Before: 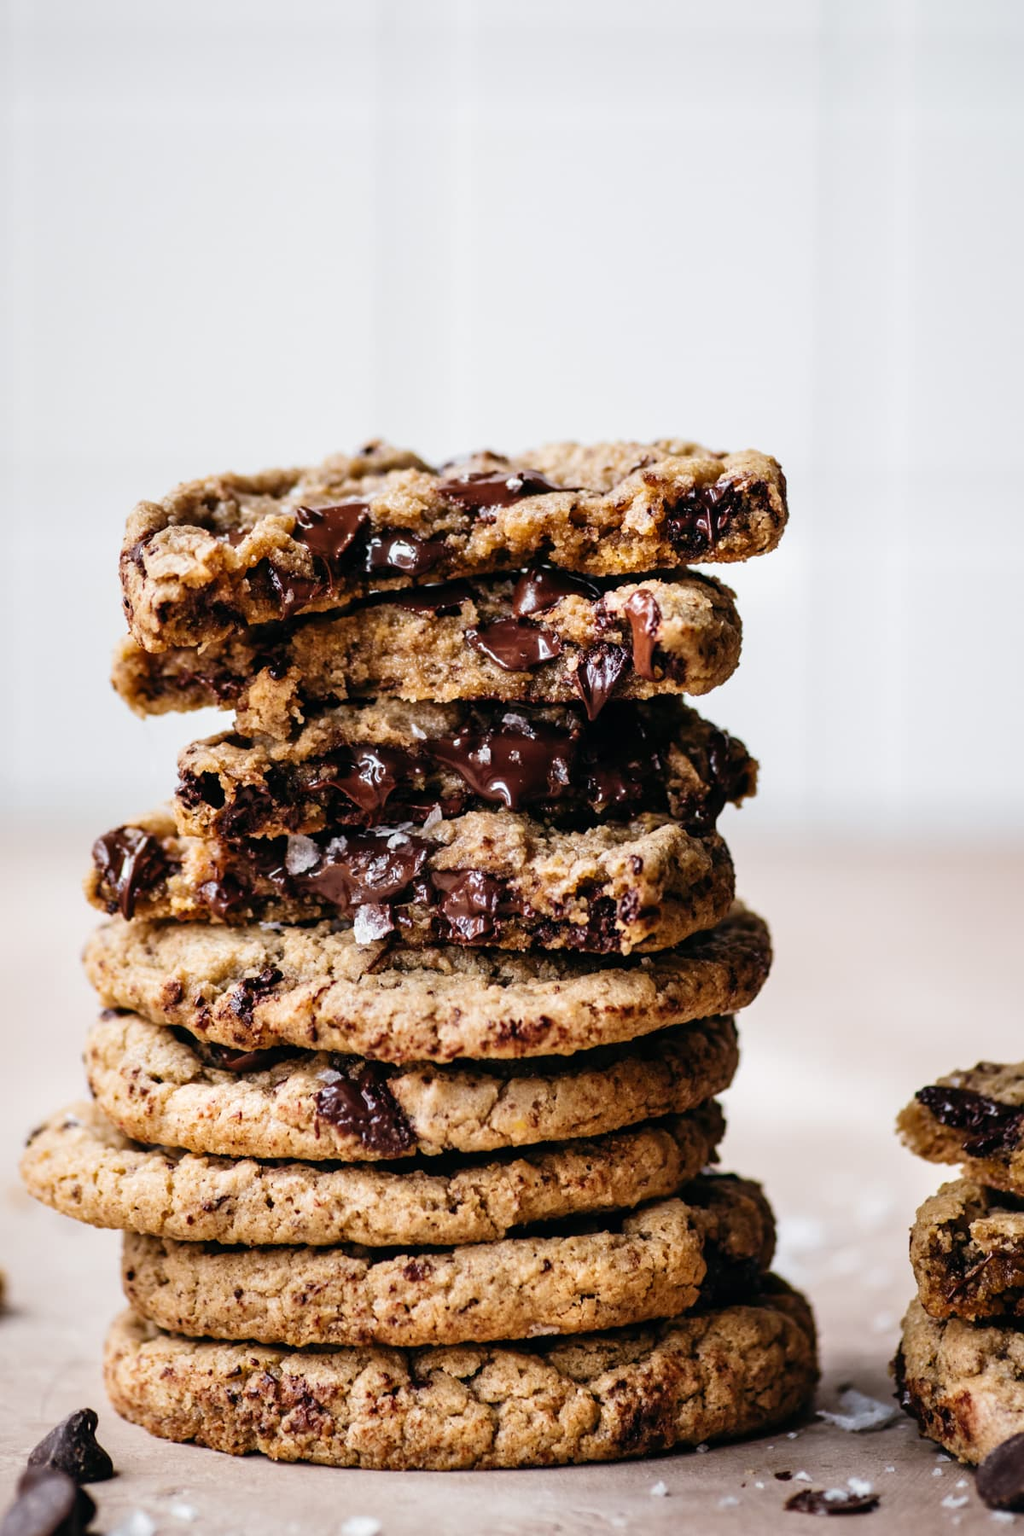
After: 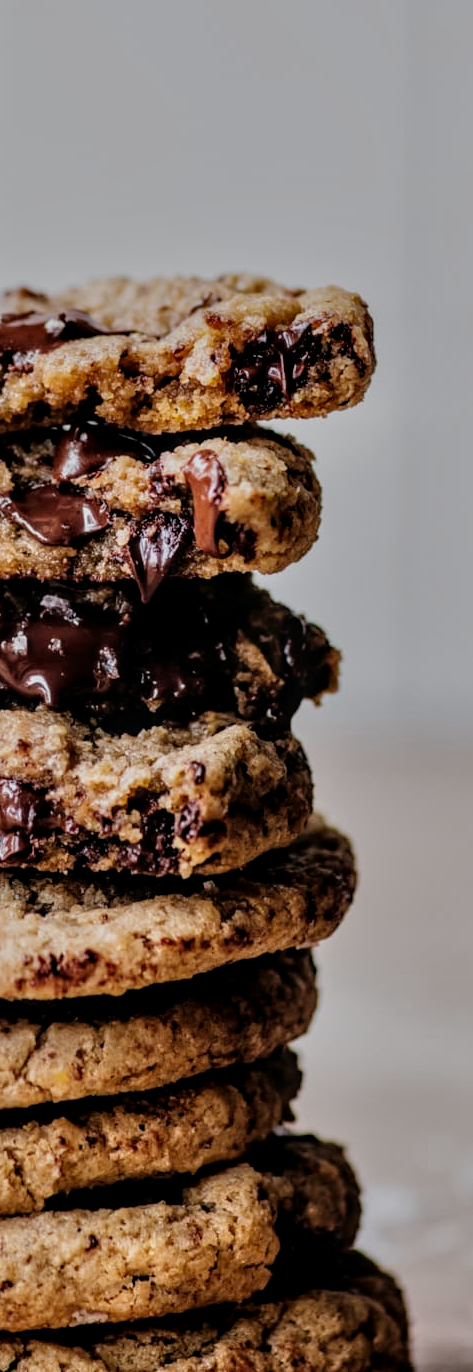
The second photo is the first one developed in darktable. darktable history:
local contrast: detail 130%
exposure: exposure -1.468 EV, compensate highlight preservation false
crop: left 45.721%, top 13.393%, right 14.118%, bottom 10.01%
tone equalizer: -7 EV 0.15 EV, -6 EV 0.6 EV, -5 EV 1.15 EV, -4 EV 1.33 EV, -3 EV 1.15 EV, -2 EV 0.6 EV, -1 EV 0.15 EV, mask exposure compensation -0.5 EV
